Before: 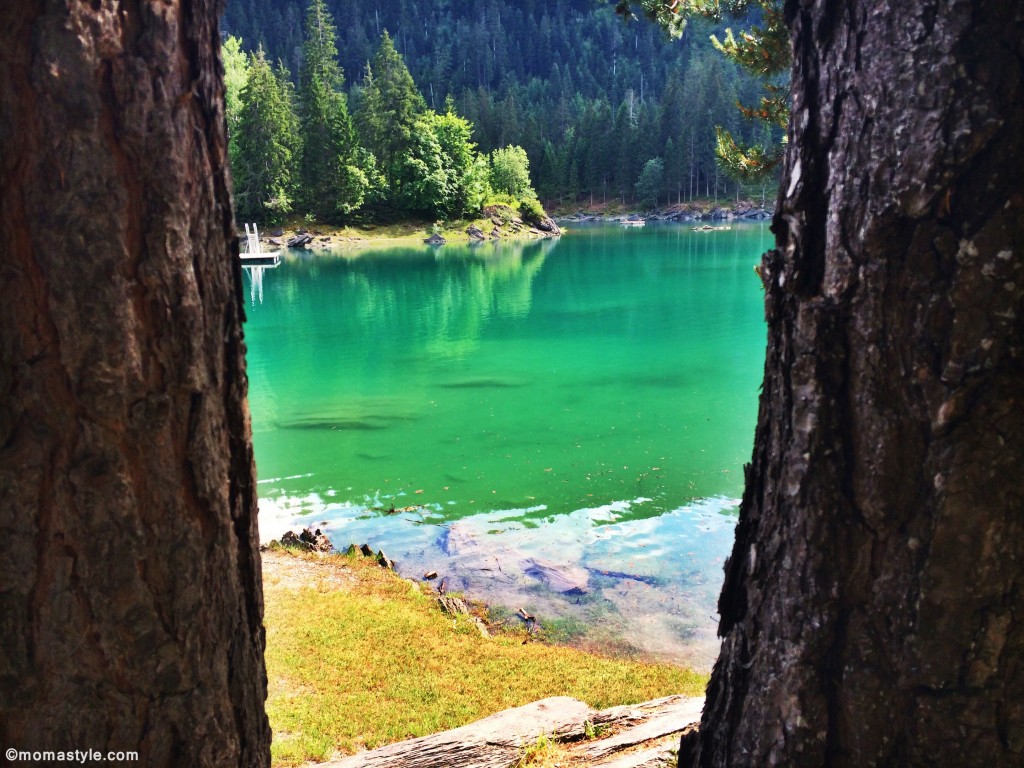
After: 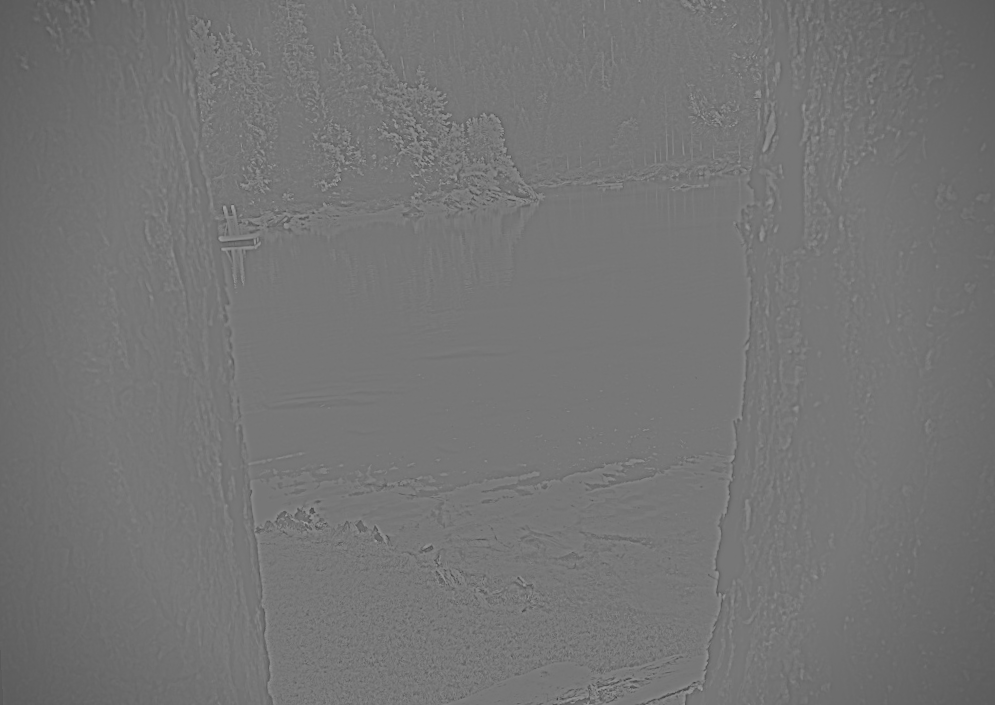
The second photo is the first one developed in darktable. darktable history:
tone equalizer: on, module defaults
rotate and perspective: rotation -3°, crop left 0.031, crop right 0.968, crop top 0.07, crop bottom 0.93
vignetting: saturation 0, unbound false
highpass: sharpness 5.84%, contrast boost 8.44%
shadows and highlights: radius 108.52, shadows 40.68, highlights -72.88, low approximation 0.01, soften with gaussian
